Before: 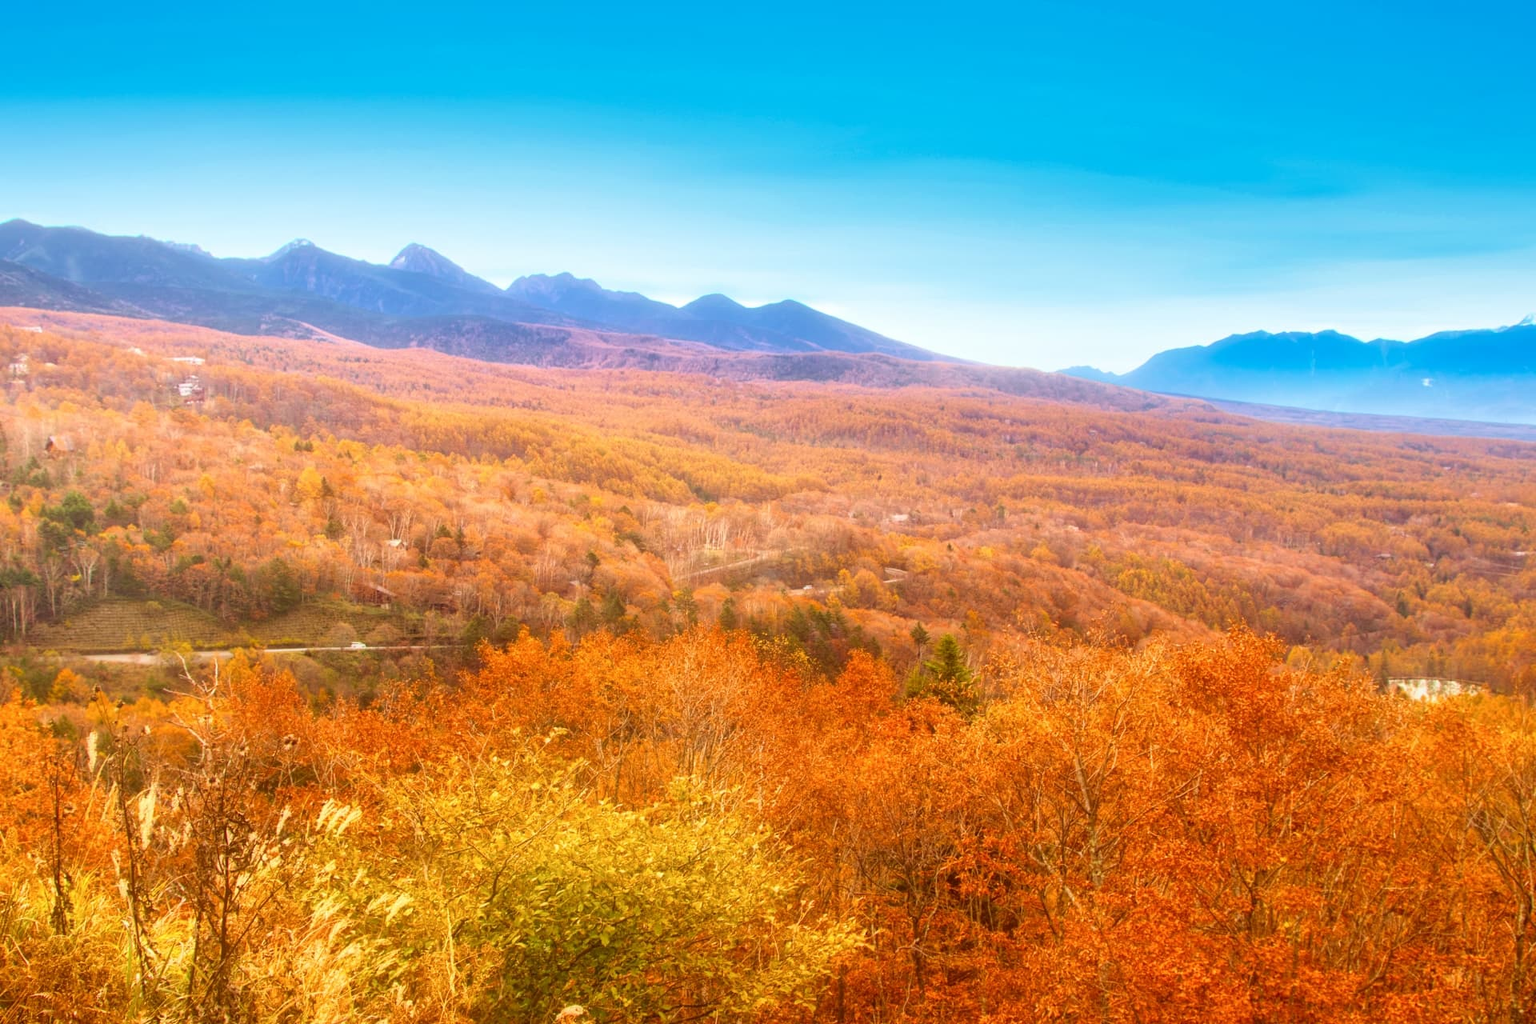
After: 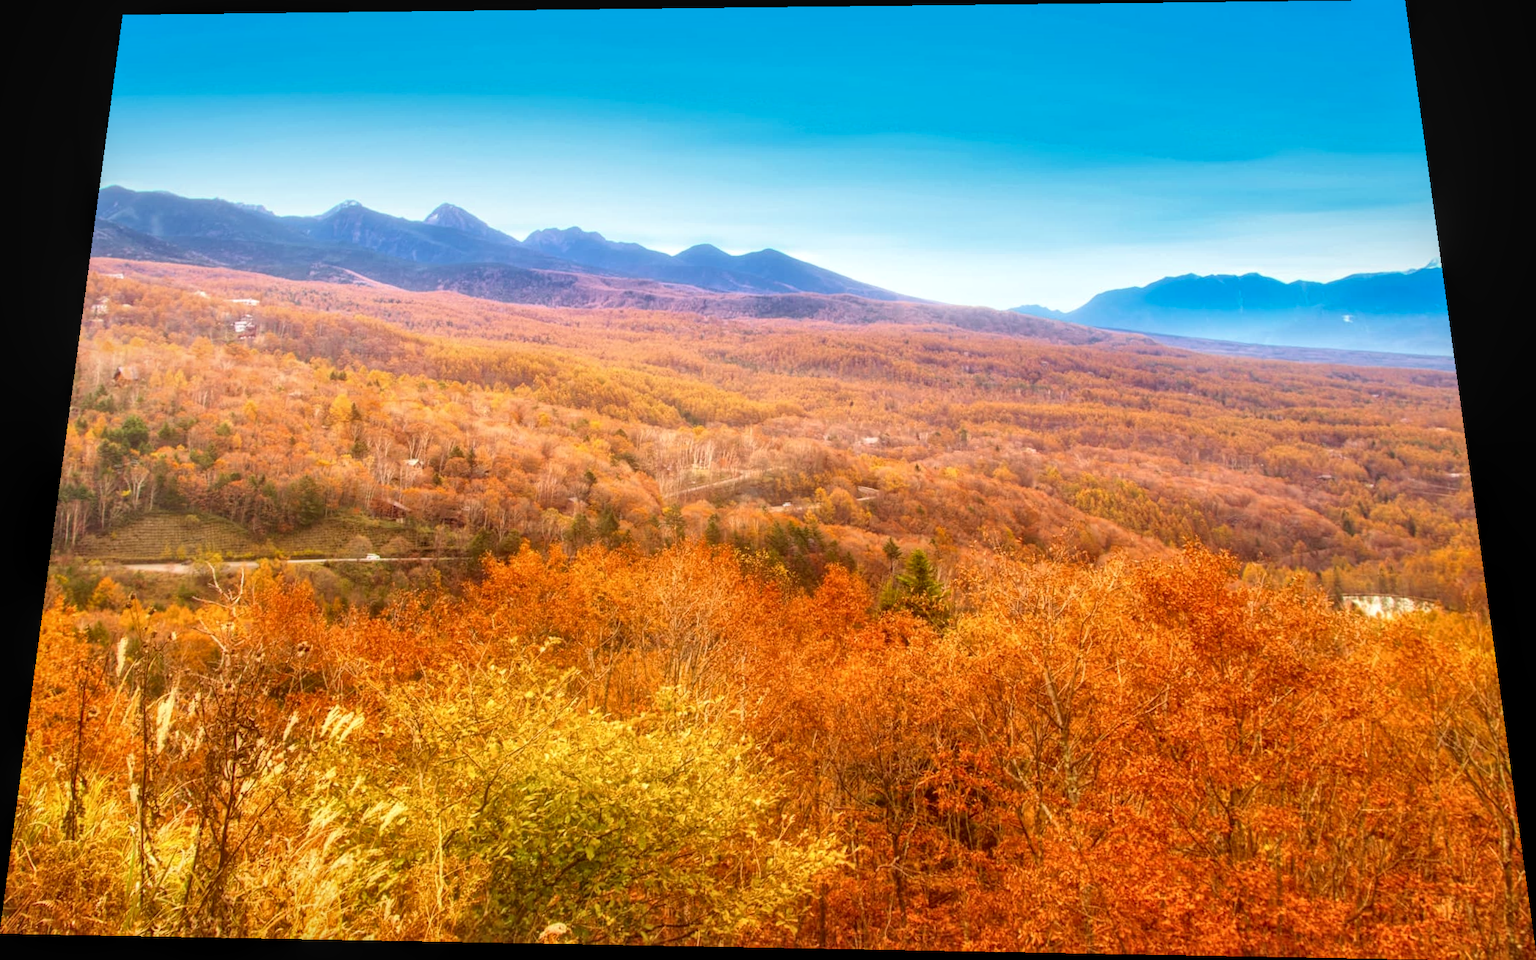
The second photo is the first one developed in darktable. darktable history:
local contrast: on, module defaults
rotate and perspective: rotation 0.128°, lens shift (vertical) -0.181, lens shift (horizontal) -0.044, shear 0.001, automatic cropping off
